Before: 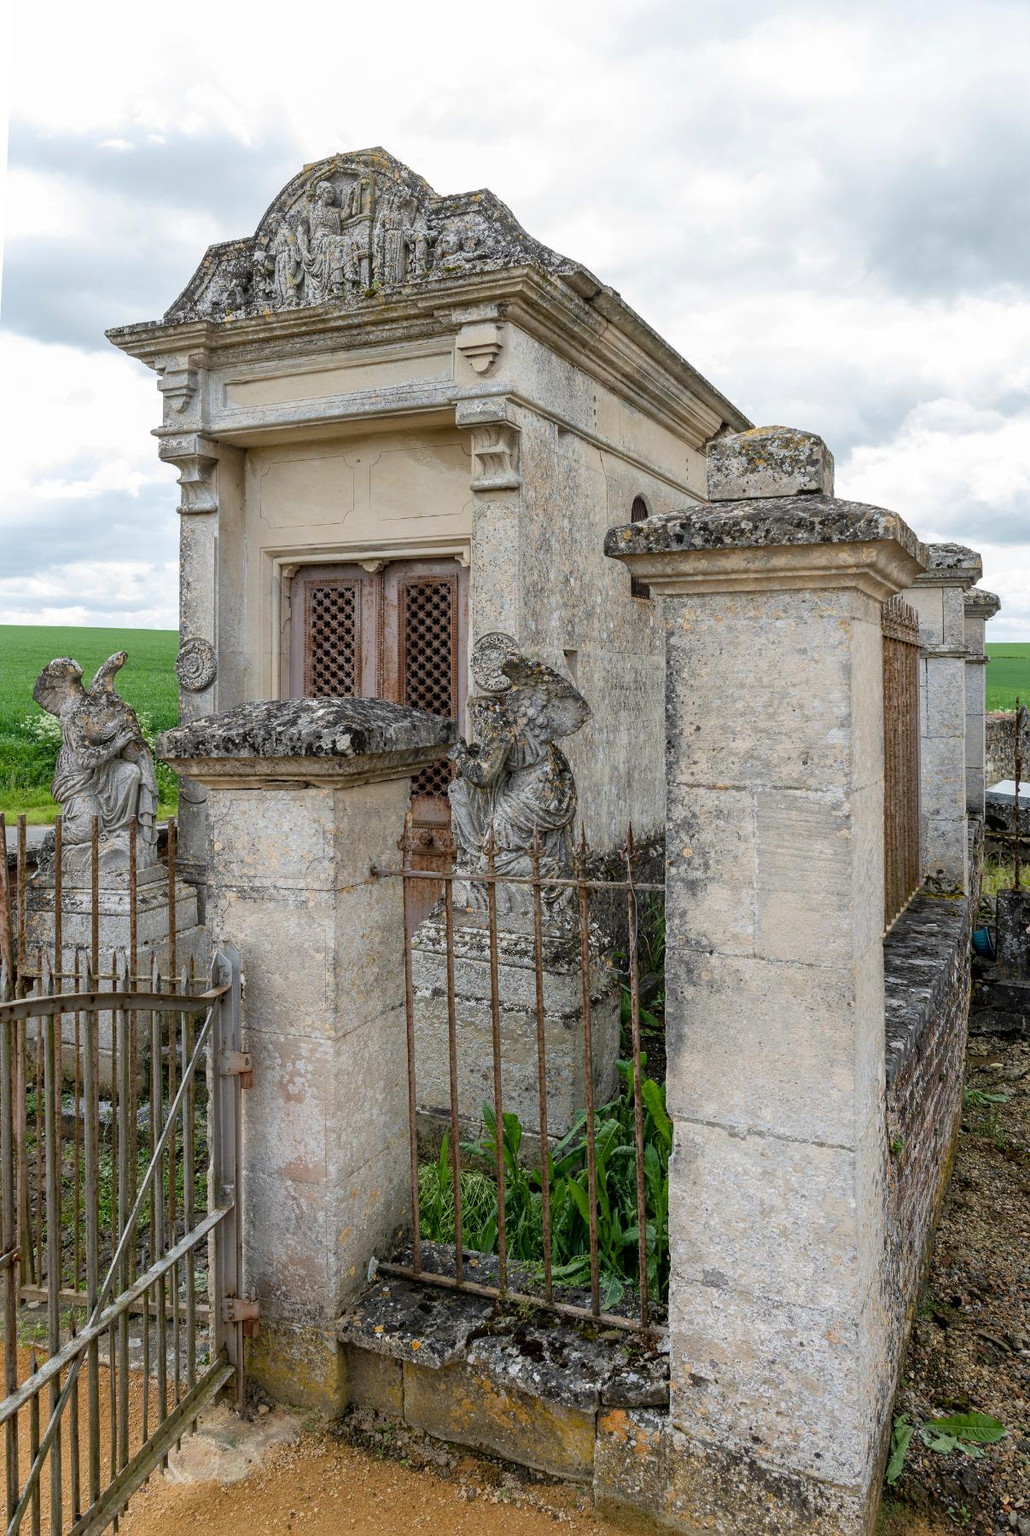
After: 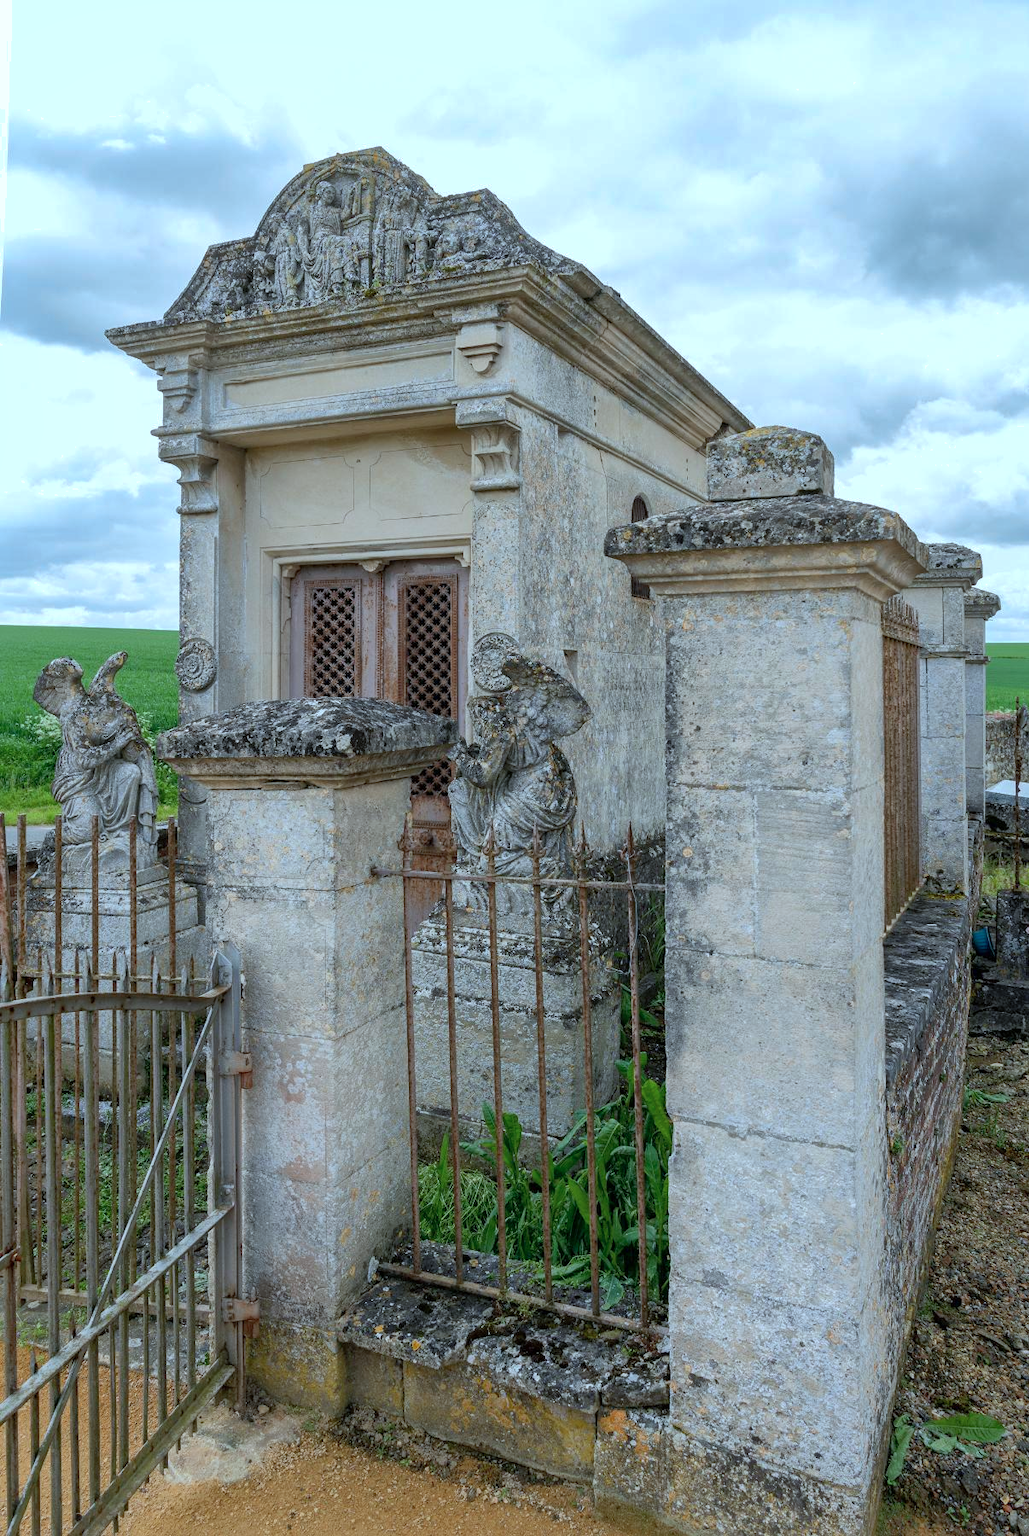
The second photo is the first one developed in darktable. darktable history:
color calibration: illuminant Planckian (black body), x 0.375, y 0.373, temperature 4117 K
shadows and highlights: on, module defaults
white balance: emerald 1
